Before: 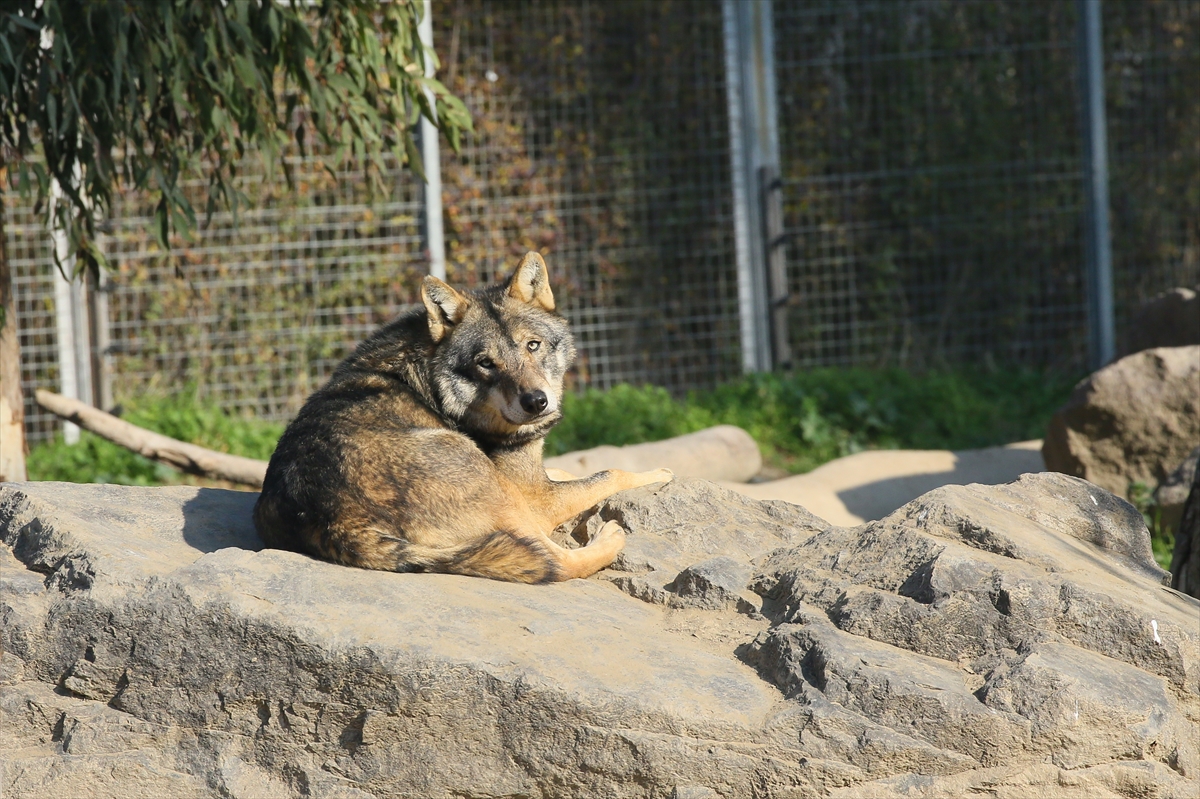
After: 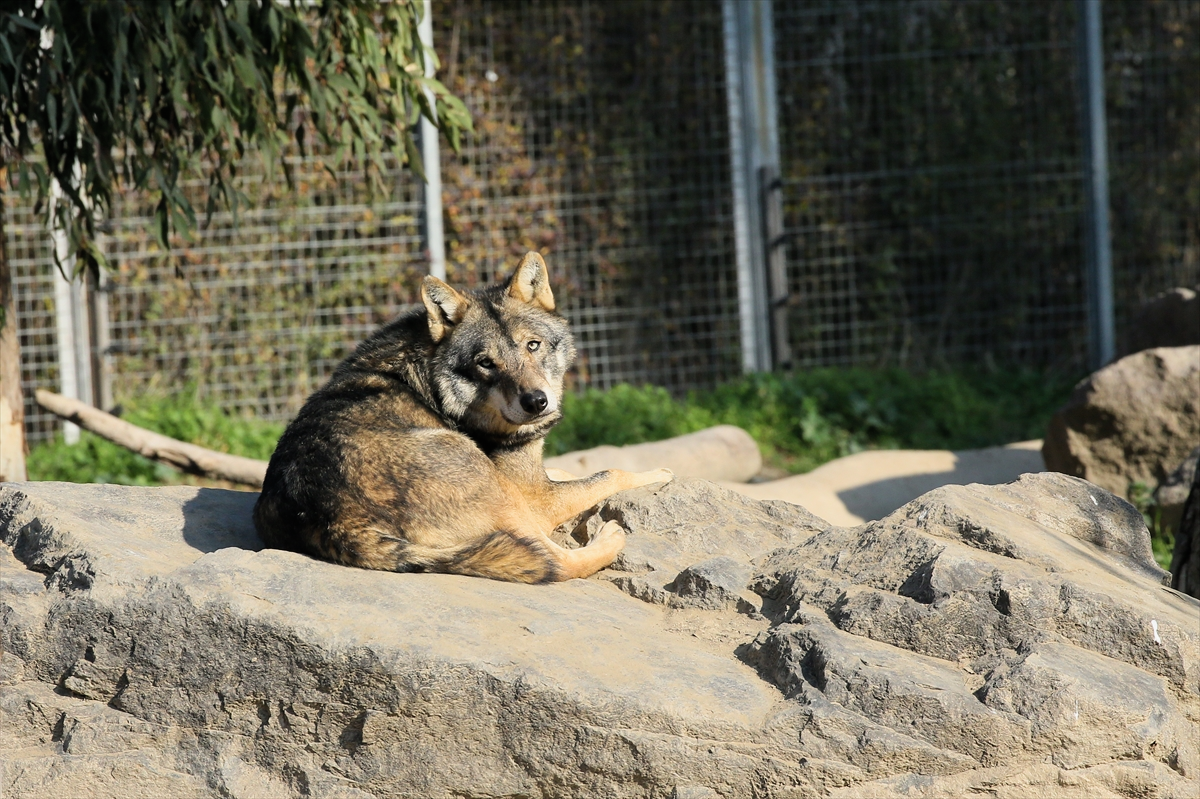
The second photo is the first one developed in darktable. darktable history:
filmic rgb: black relative exposure -12.8 EV, white relative exposure 2.8 EV, threshold 3 EV, target black luminance 0%, hardness 8.54, latitude 70.41%, contrast 1.133, shadows ↔ highlights balance -0.395%, color science v4 (2020), enable highlight reconstruction true
